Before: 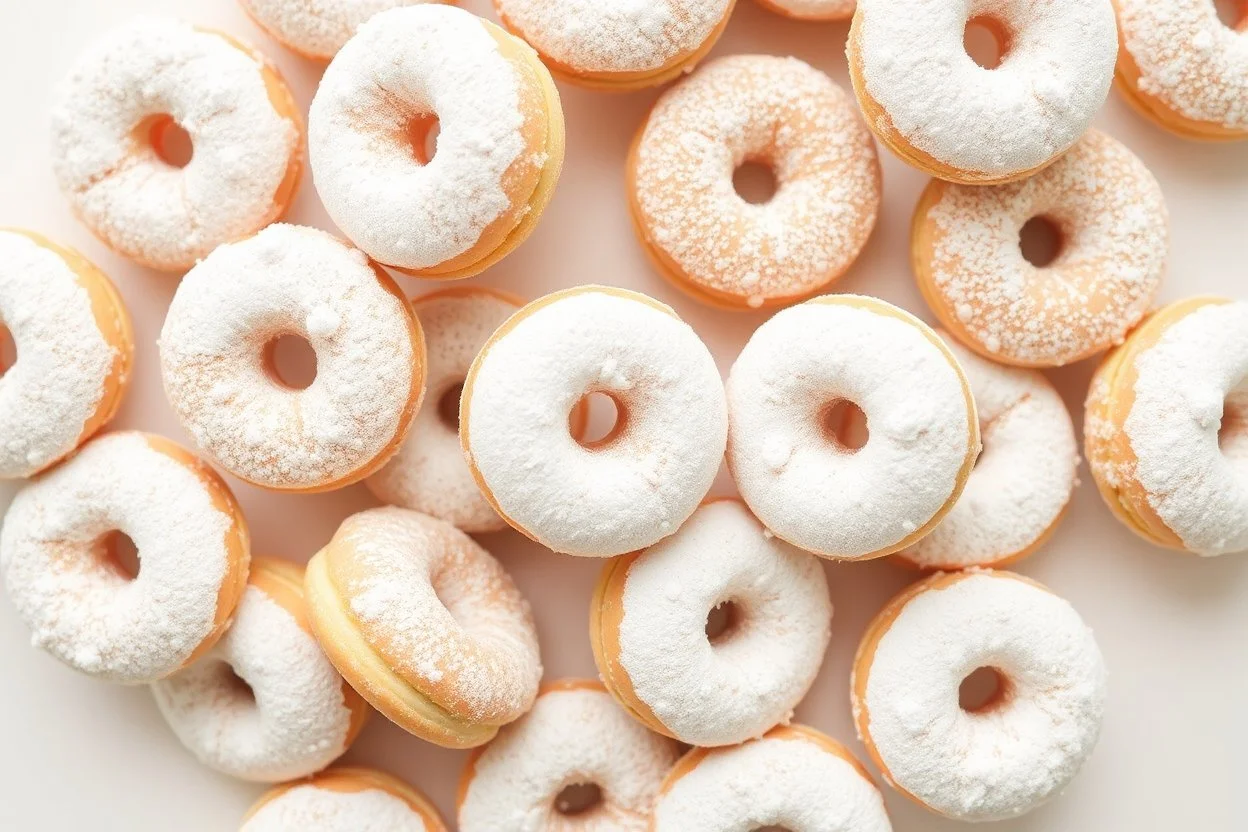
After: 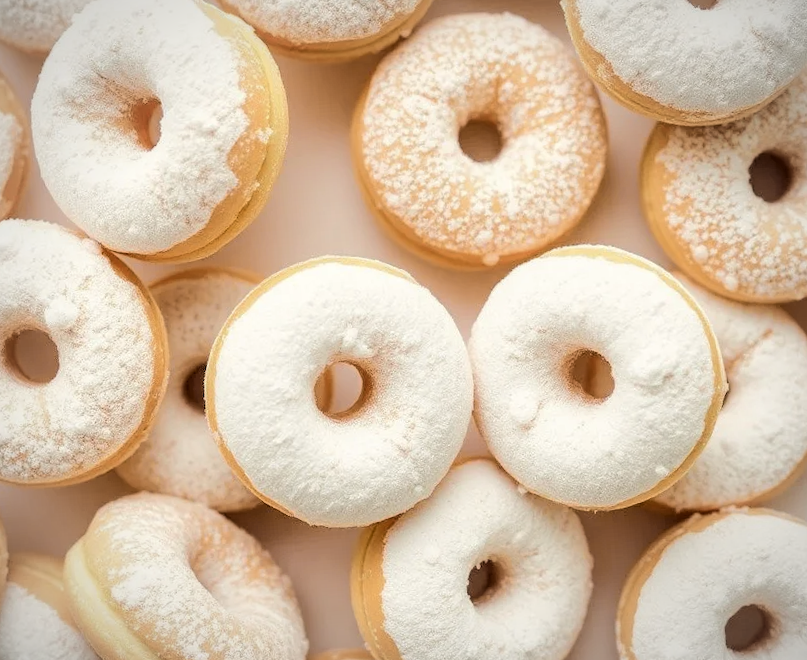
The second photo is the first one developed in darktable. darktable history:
local contrast: on, module defaults
color balance: mode lift, gamma, gain (sRGB), lift [1.04, 1, 1, 0.97], gamma [1.01, 1, 1, 0.97], gain [0.96, 1, 1, 0.97]
crop: left 18.479%, right 12.2%, bottom 13.971%
rgb levels: levels [[0.034, 0.472, 0.904], [0, 0.5, 1], [0, 0.5, 1]]
tone curve: curves: ch0 [(0, 0) (0.052, 0.018) (0.236, 0.207) (0.41, 0.417) (0.485, 0.518) (0.54, 0.584) (0.625, 0.666) (0.845, 0.828) (0.994, 0.964)]; ch1 [(0, 0.055) (0.15, 0.117) (0.317, 0.34) (0.382, 0.408) (0.434, 0.441) (0.472, 0.479) (0.498, 0.501) (0.557, 0.558) (0.616, 0.59) (0.739, 0.7) (0.873, 0.857) (1, 0.928)]; ch2 [(0, 0) (0.352, 0.403) (0.447, 0.466) (0.482, 0.482) (0.528, 0.526) (0.586, 0.577) (0.618, 0.621) (0.785, 0.747) (1, 1)], color space Lab, independent channels, preserve colors none
vignetting: fall-off radius 70%, automatic ratio true
rotate and perspective: rotation -4.57°, crop left 0.054, crop right 0.944, crop top 0.087, crop bottom 0.914
